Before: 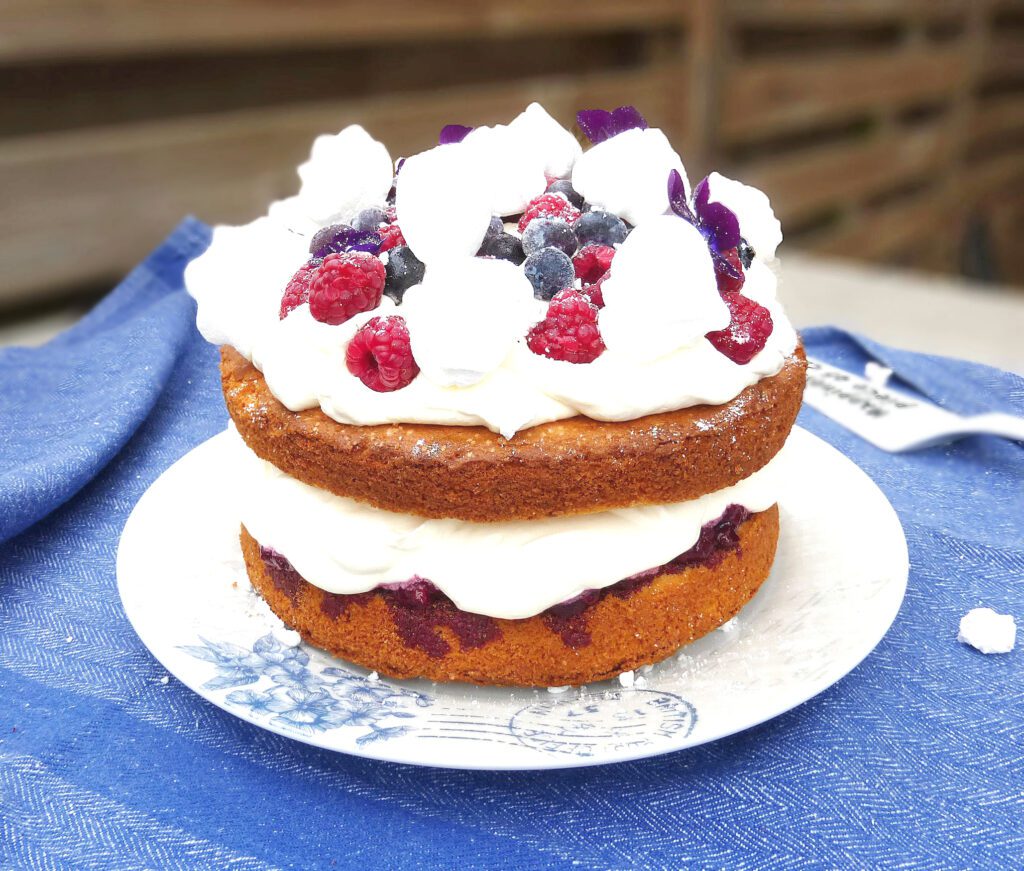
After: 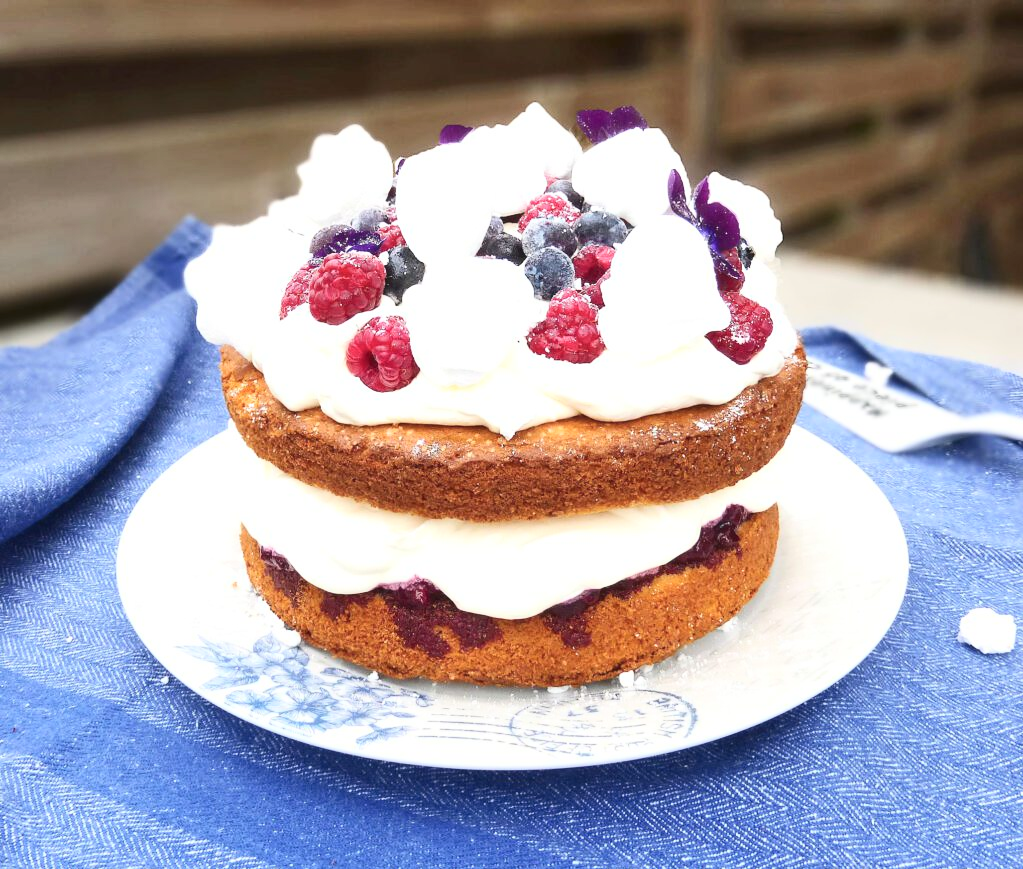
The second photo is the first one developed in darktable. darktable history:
crop: top 0.037%, bottom 0.097%
contrast brightness saturation: contrast 0.242, brightness 0.091
